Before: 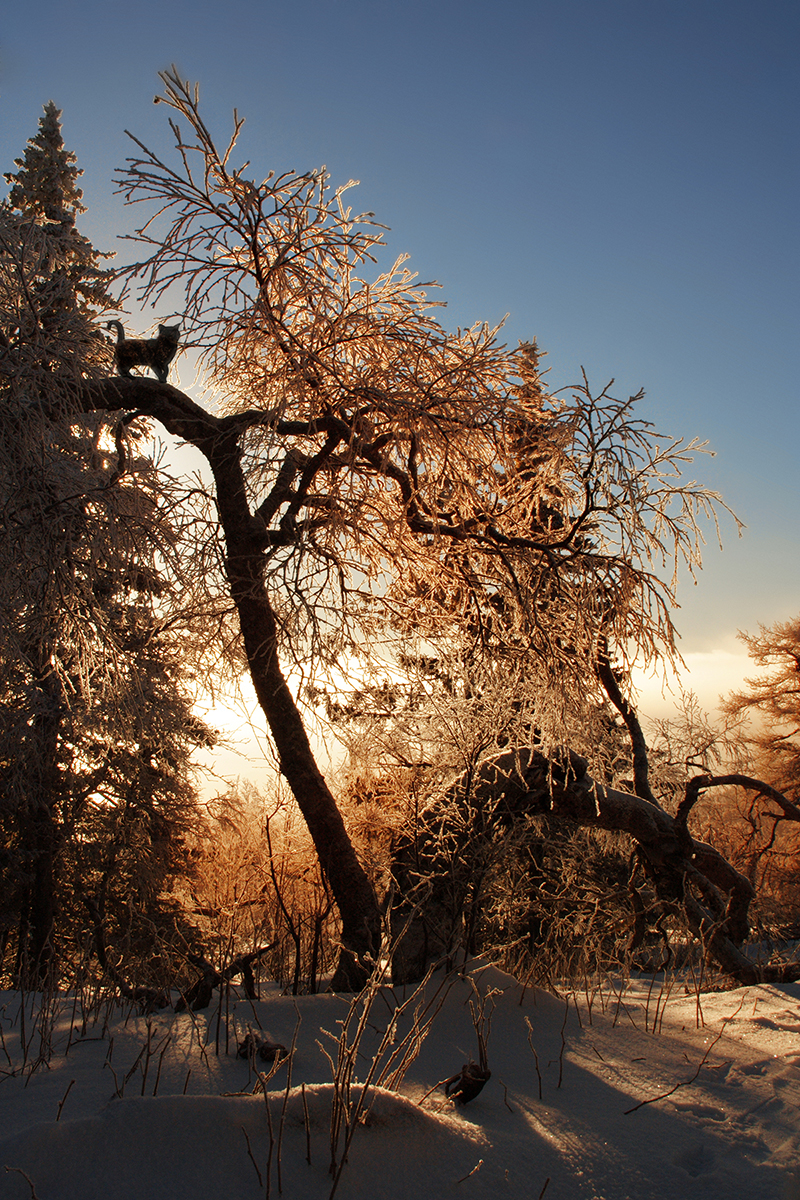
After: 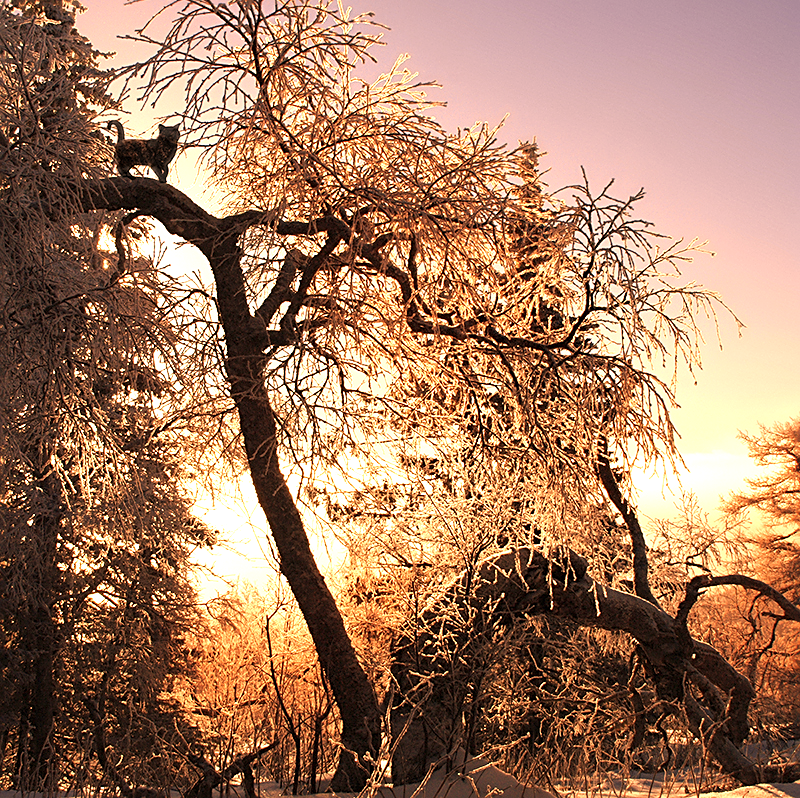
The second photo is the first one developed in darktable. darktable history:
exposure: black level correction 0, exposure 1.2 EV, compensate exposure bias true, compensate highlight preservation false
color correction: highlights a* 40, highlights b* 40, saturation 0.69
crop: top 16.727%, bottom 16.727%
sharpen: on, module defaults
